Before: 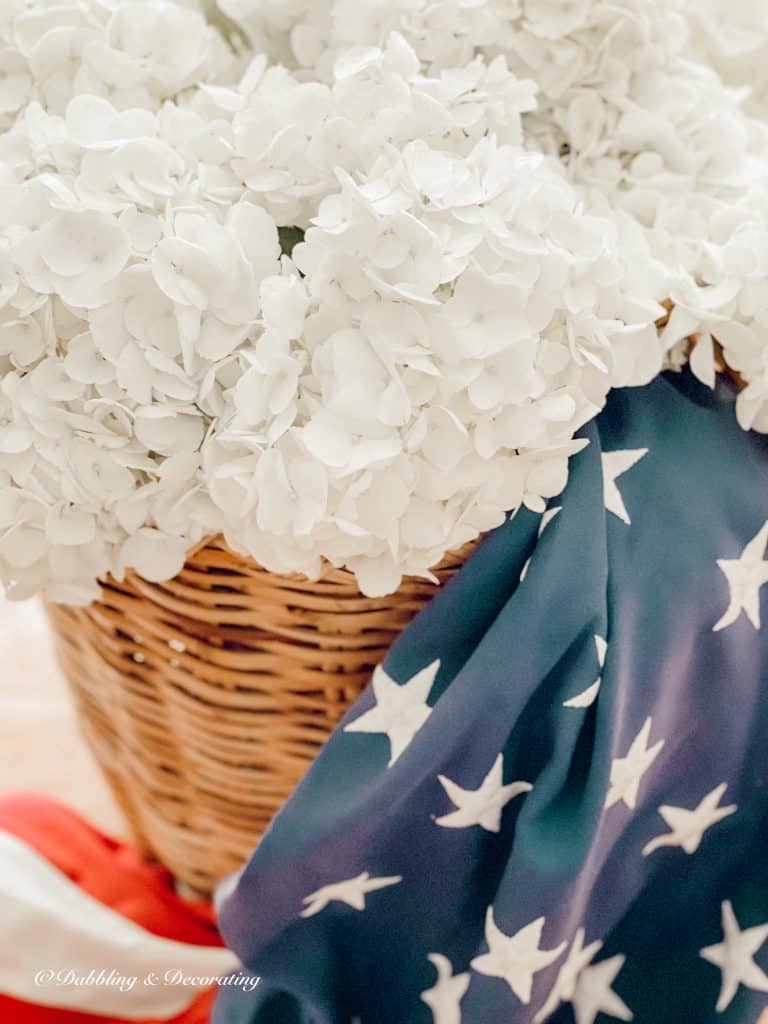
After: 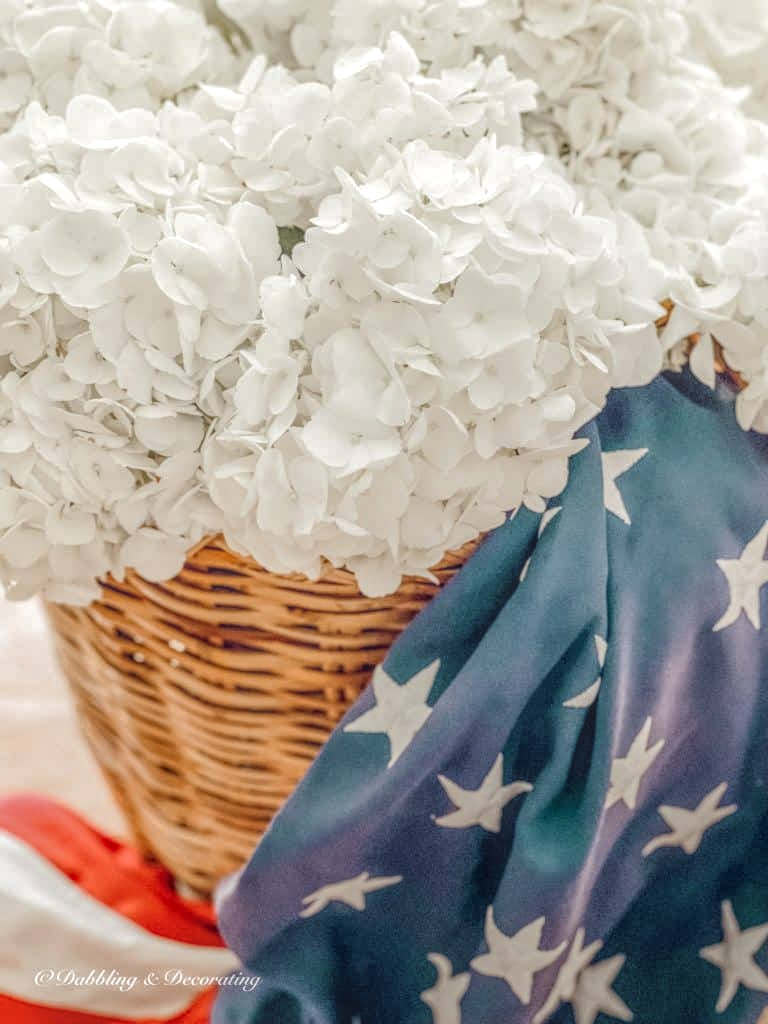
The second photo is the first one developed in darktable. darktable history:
local contrast: highlights 20%, shadows 23%, detail 200%, midtone range 0.2
